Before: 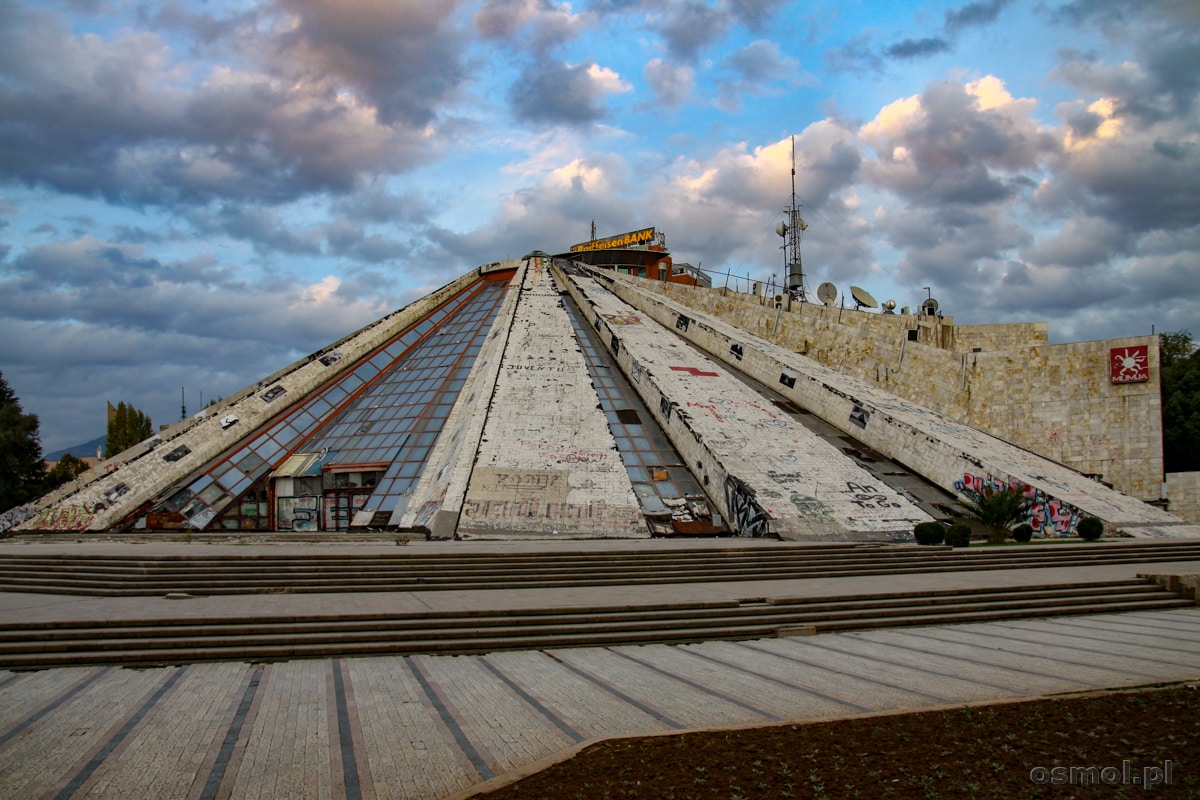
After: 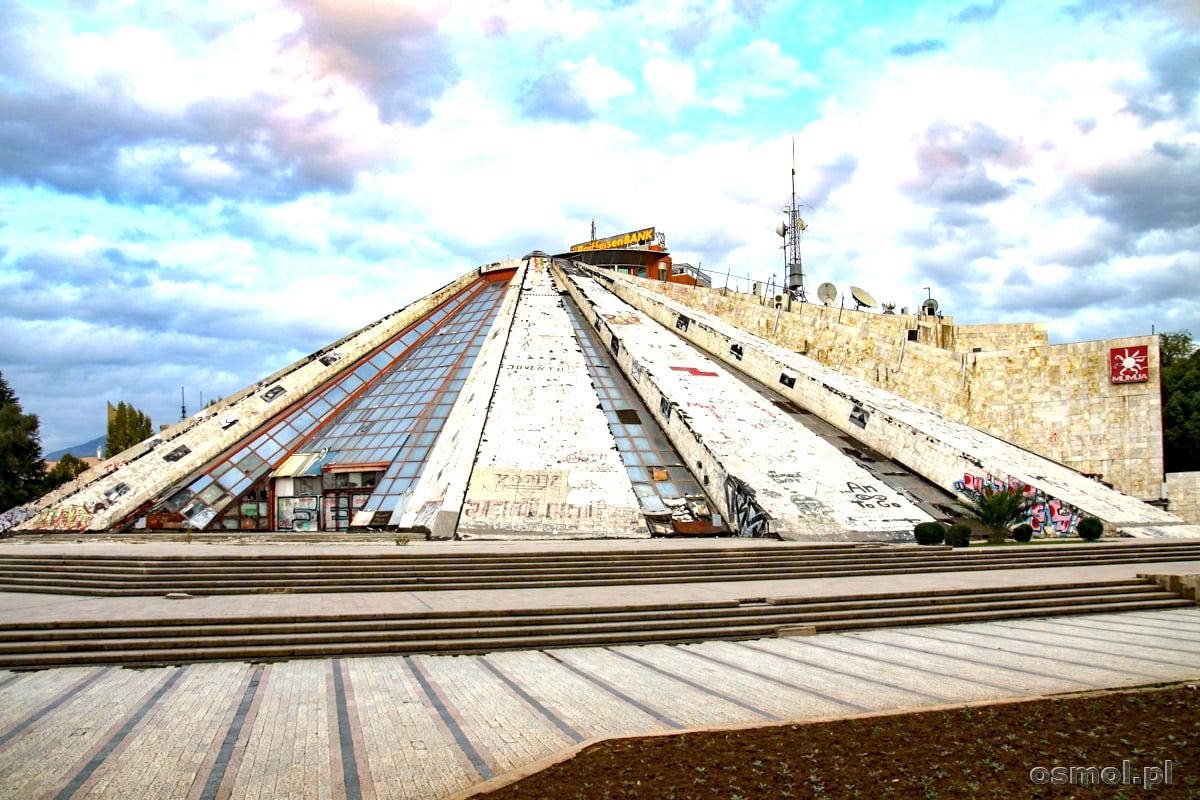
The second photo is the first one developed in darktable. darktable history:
exposure: black level correction 0.001, exposure 1.715 EV, compensate highlight preservation false
